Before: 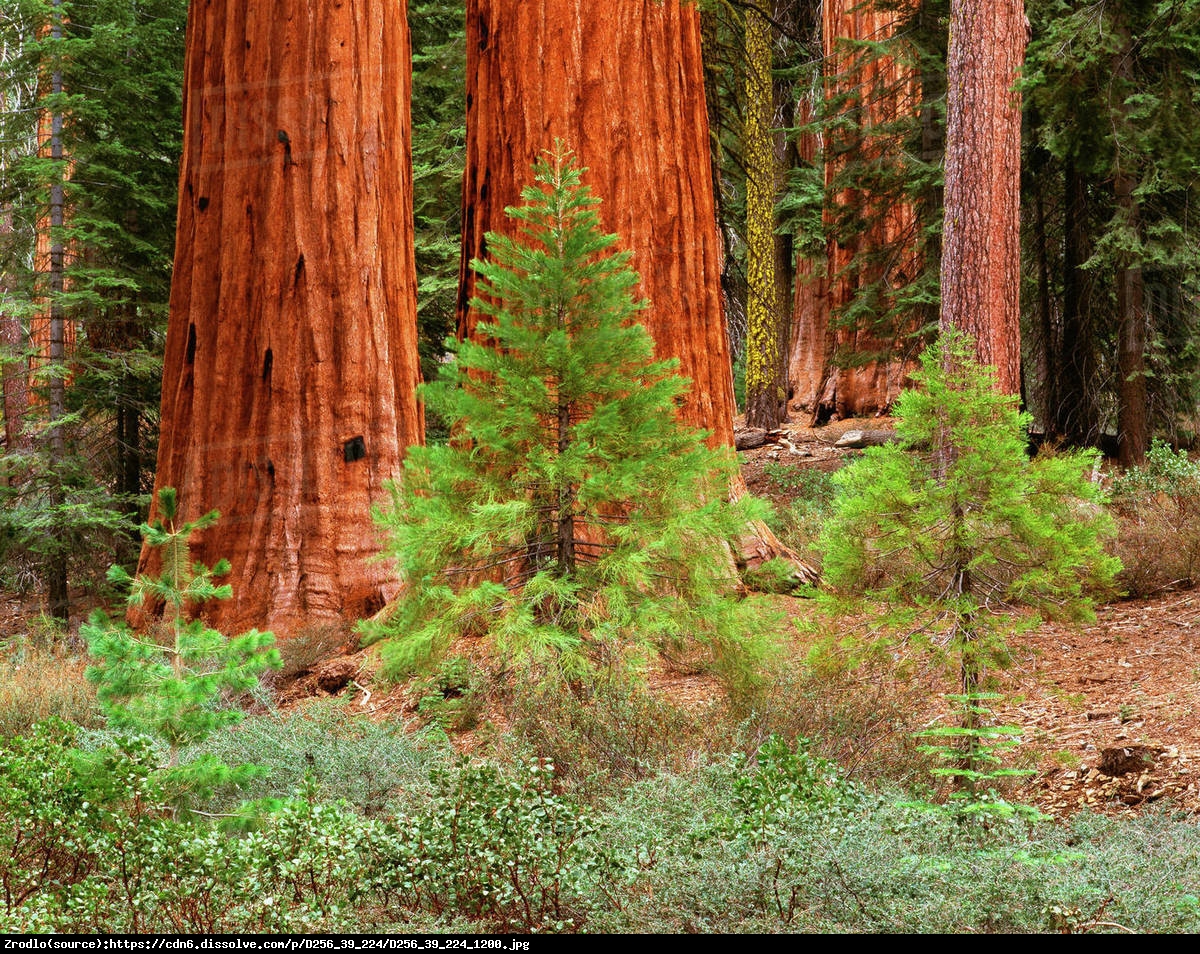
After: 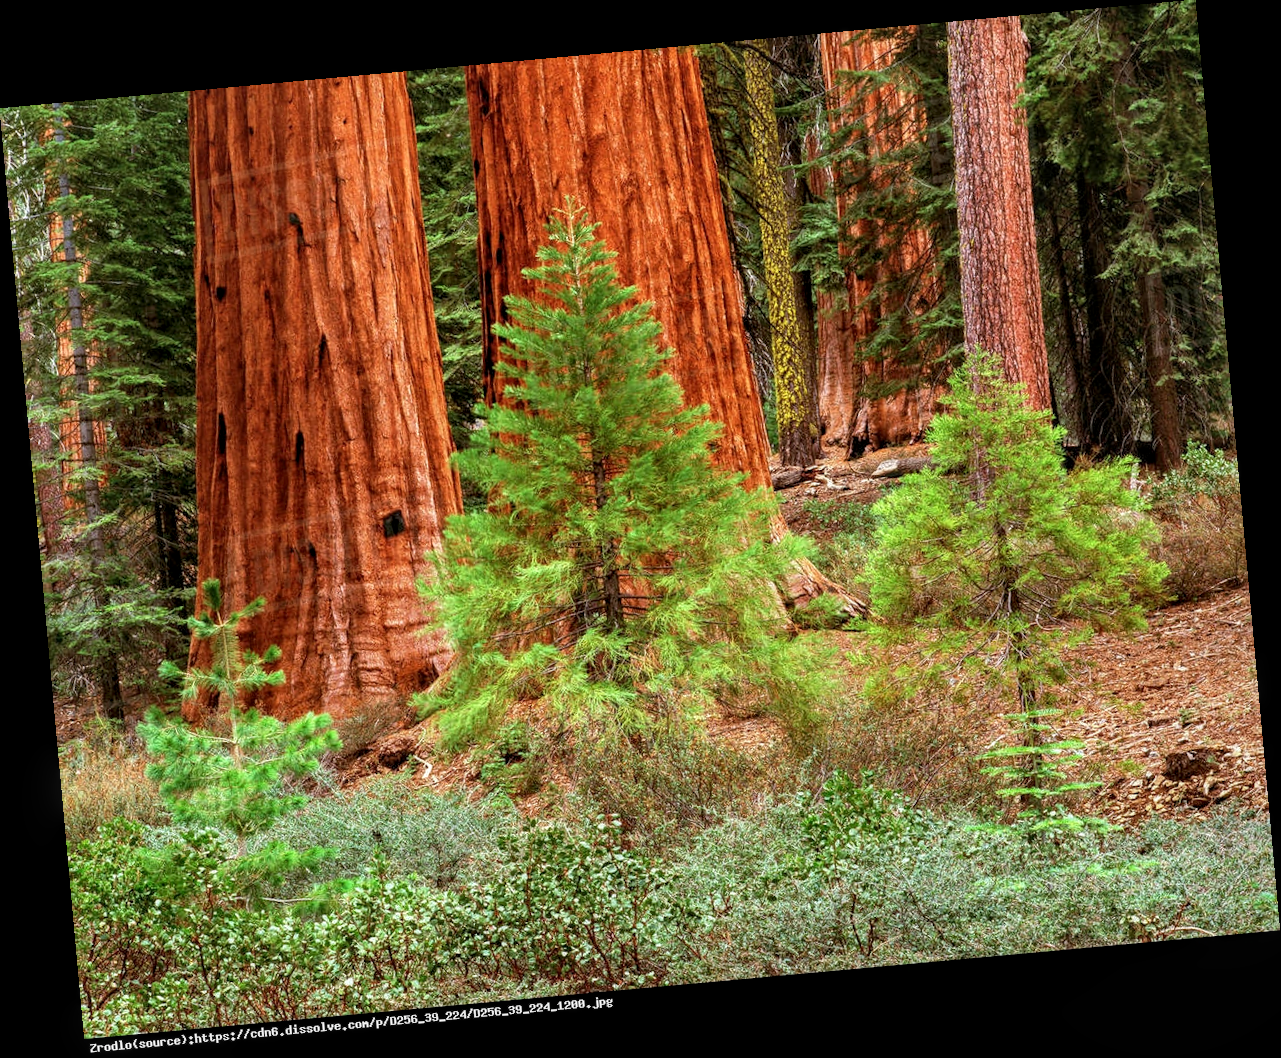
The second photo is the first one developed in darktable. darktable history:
tone equalizer: on, module defaults
rotate and perspective: rotation -5.2°, automatic cropping off
local contrast: detail 130%
